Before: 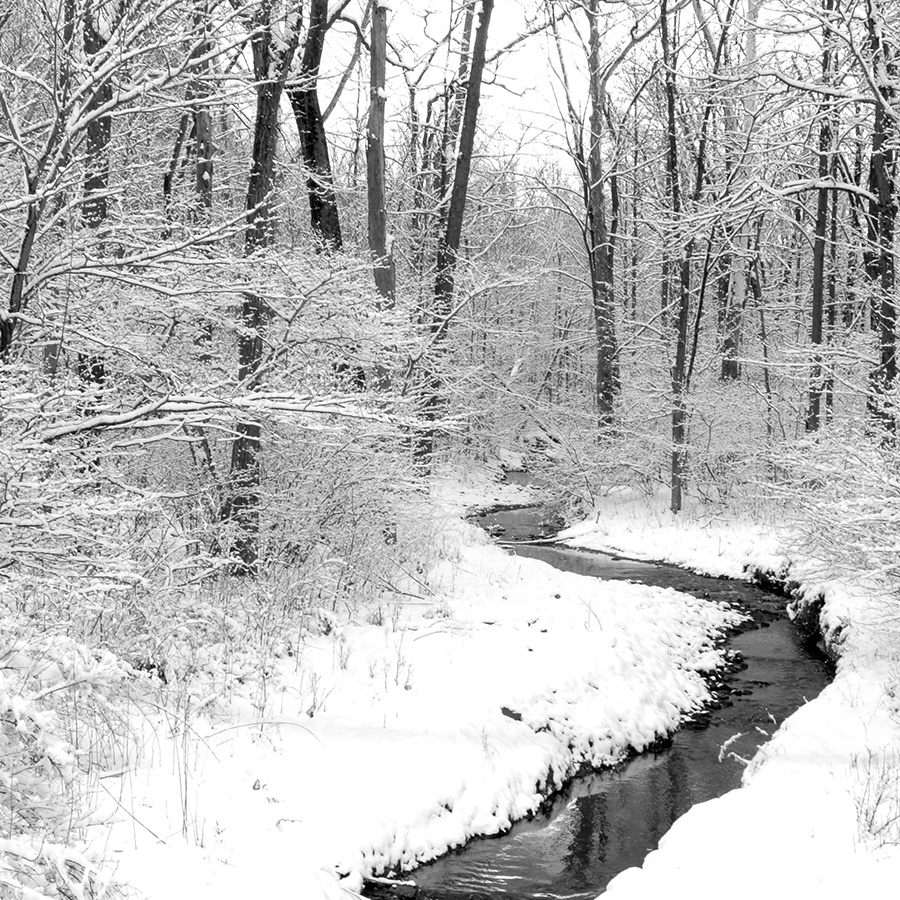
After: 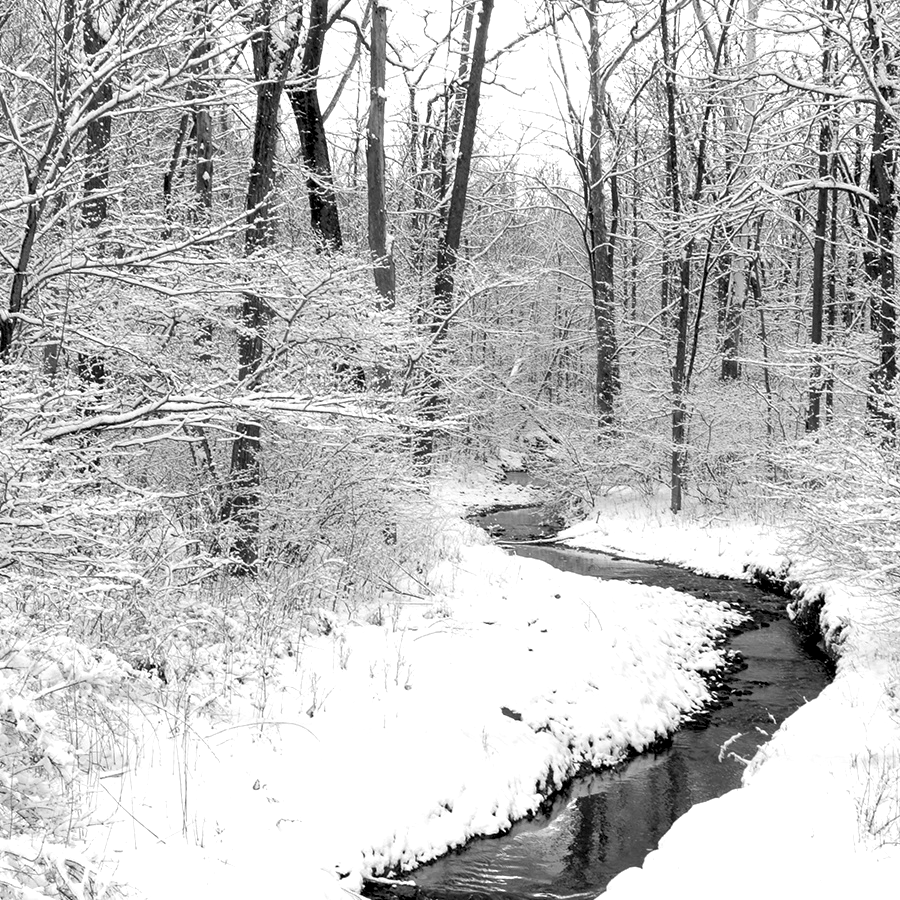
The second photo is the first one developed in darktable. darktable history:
levels: levels [0.031, 0.5, 0.969]
local contrast: highlights 100%, shadows 100%, detail 120%, midtone range 0.2
